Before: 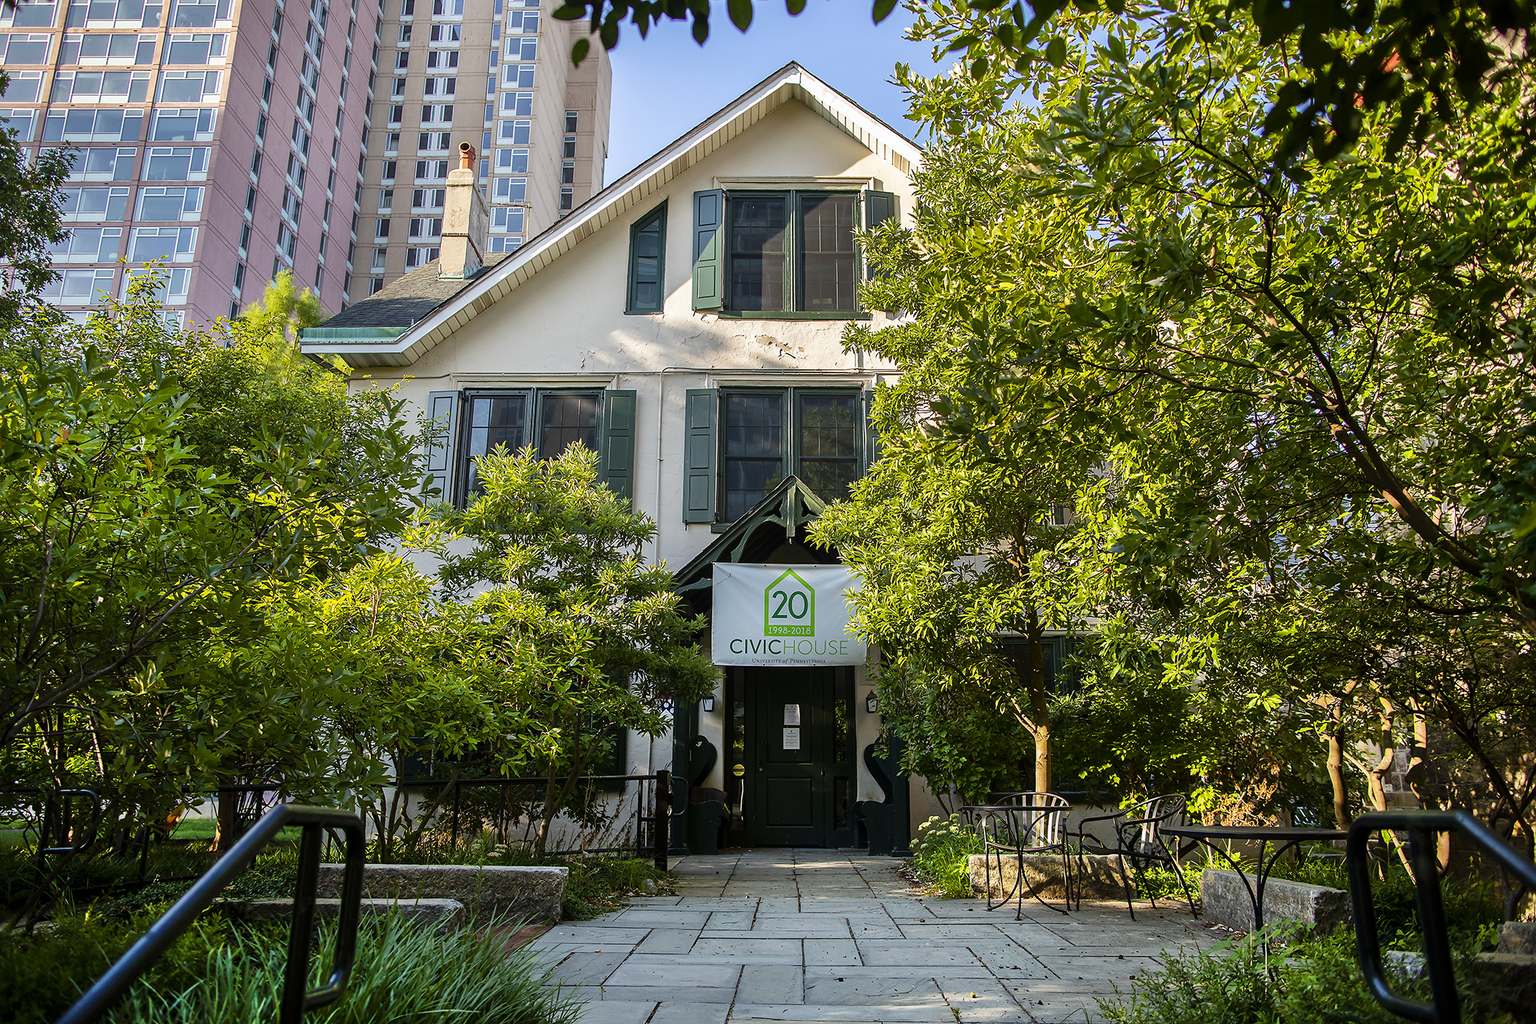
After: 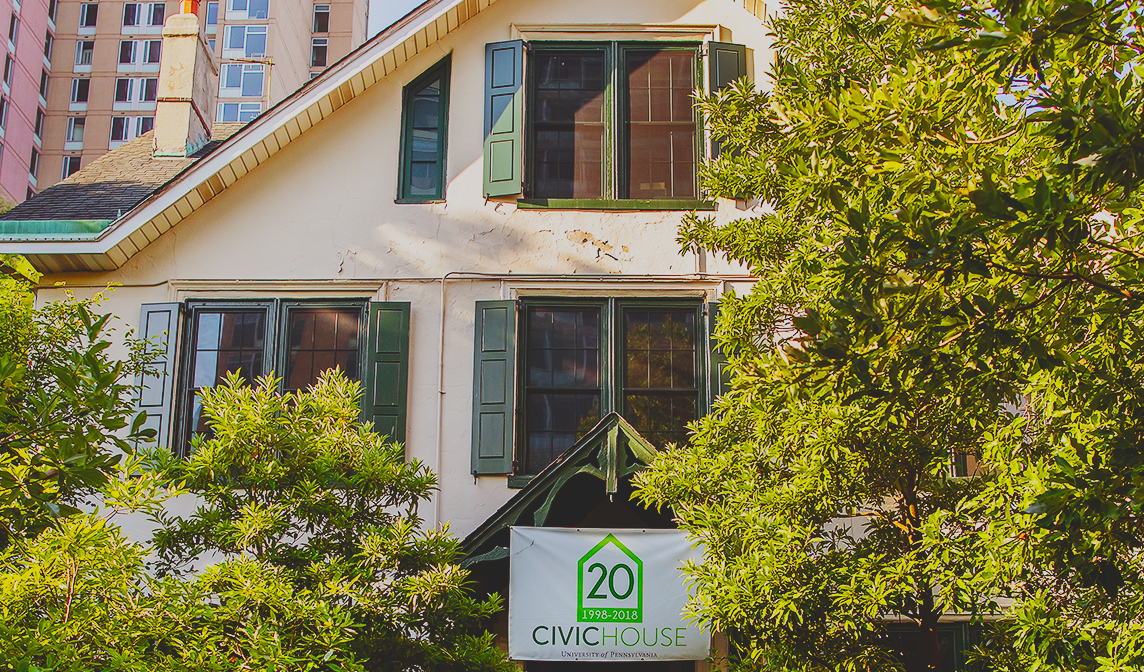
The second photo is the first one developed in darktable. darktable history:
rgb levels: mode RGB, independent channels, levels [[0, 0.5, 1], [0, 0.521, 1], [0, 0.536, 1]]
contrast brightness saturation: contrast -0.28
crop: left 20.932%, top 15.471%, right 21.848%, bottom 34.081%
base curve: curves: ch0 [(0, 0) (0.036, 0.025) (0.121, 0.166) (0.206, 0.329) (0.605, 0.79) (1, 1)], preserve colors none
